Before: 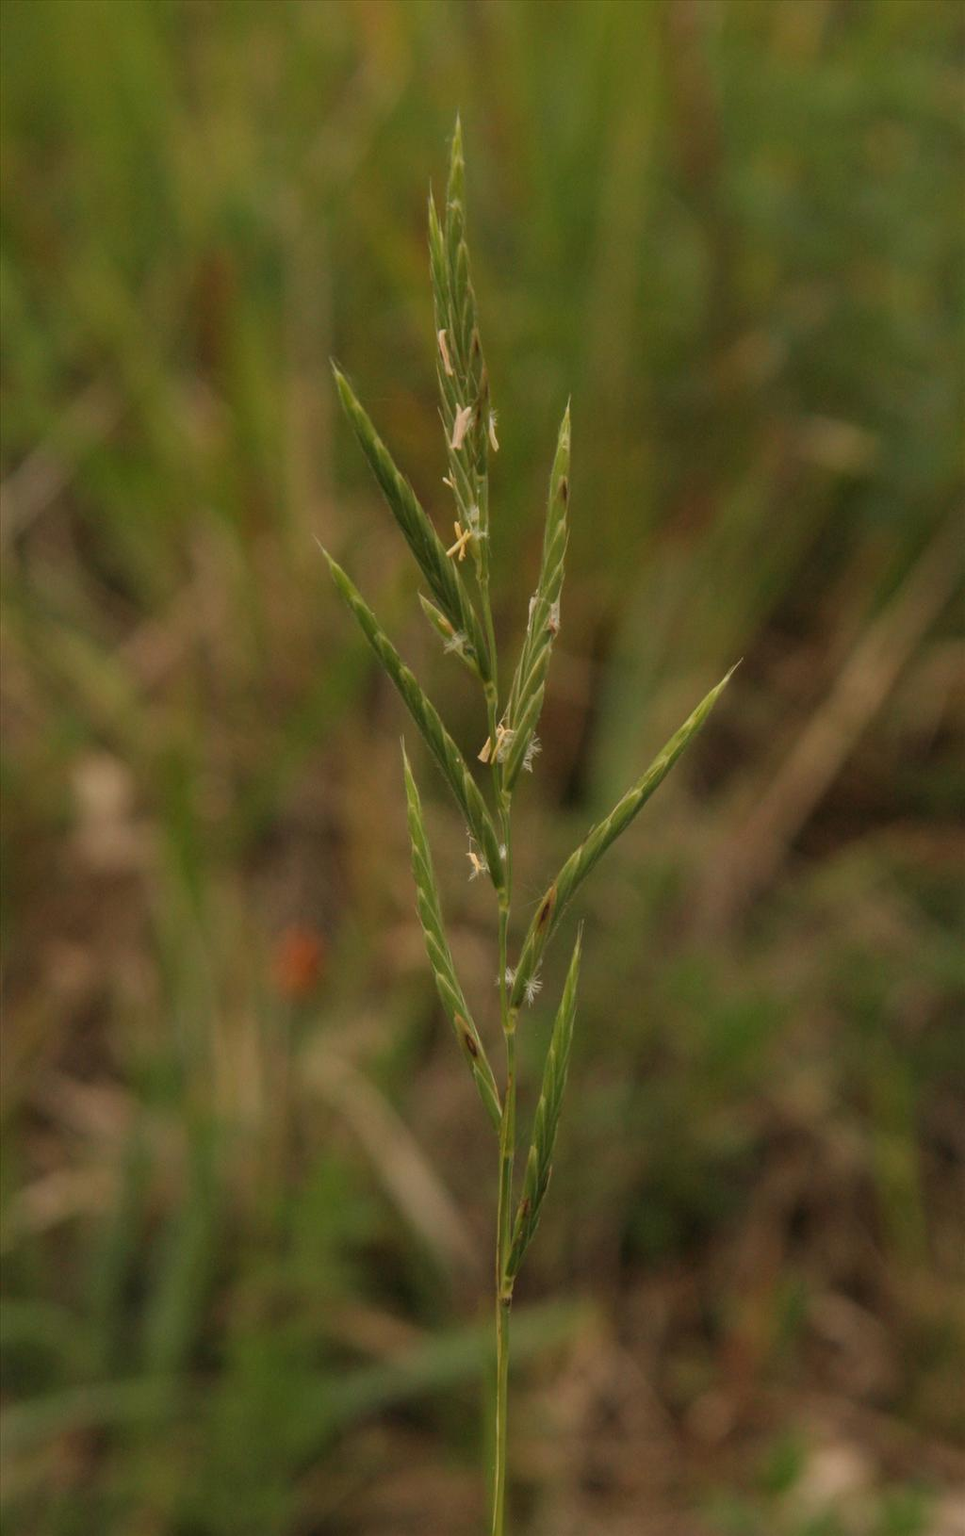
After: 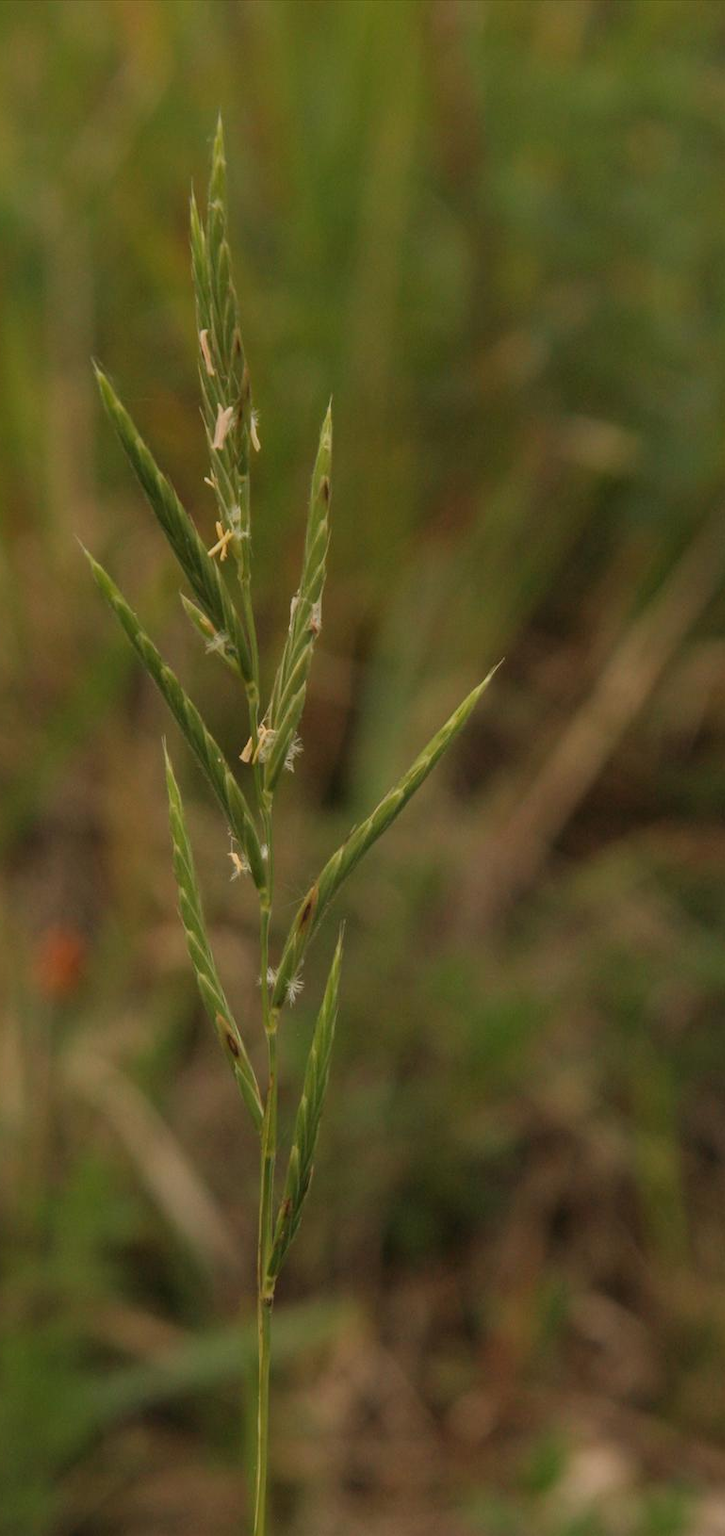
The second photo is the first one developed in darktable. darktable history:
crop and rotate: left 24.742%
tone equalizer: -8 EV -0.002 EV, -7 EV 0.004 EV, -6 EV -0.024 EV, -5 EV 0.02 EV, -4 EV -0.008 EV, -3 EV 0.026 EV, -2 EV -0.064 EV, -1 EV -0.294 EV, +0 EV -0.608 EV, edges refinement/feathering 500, mask exposure compensation -1.57 EV, preserve details no
